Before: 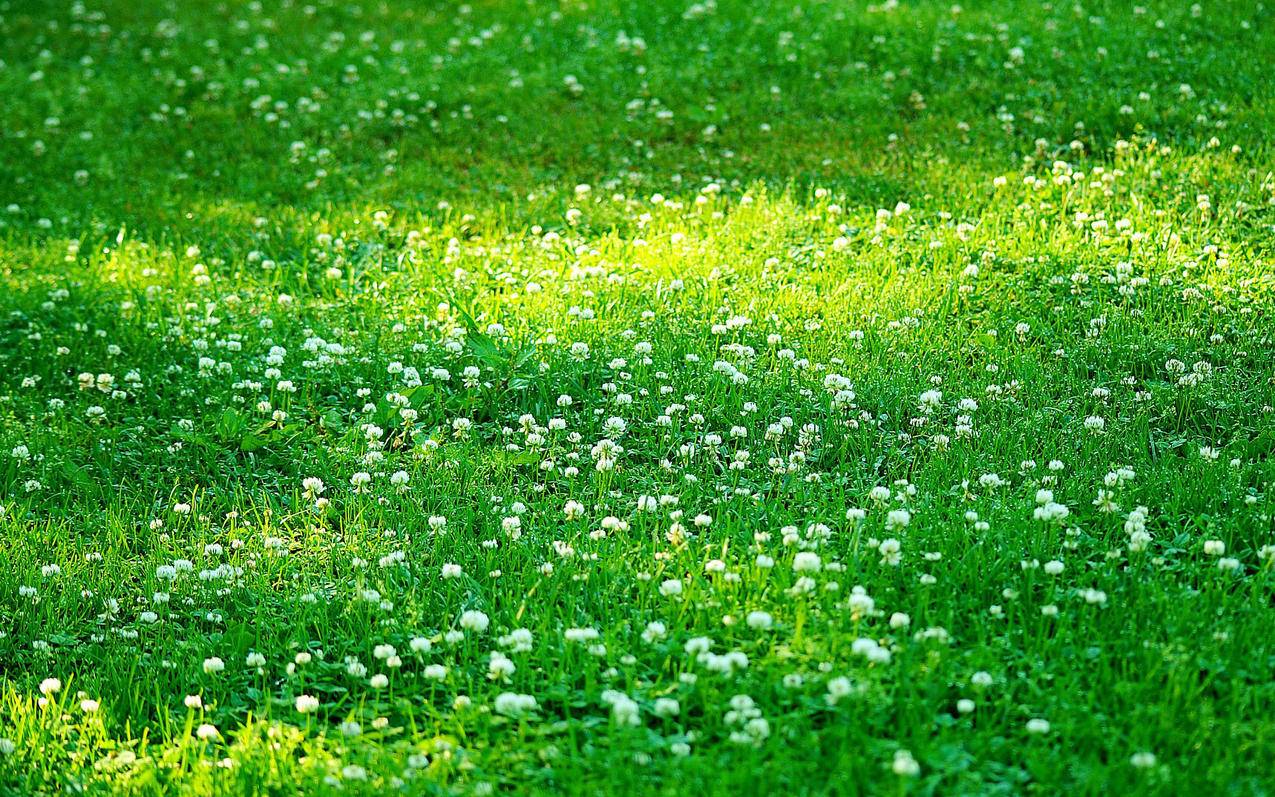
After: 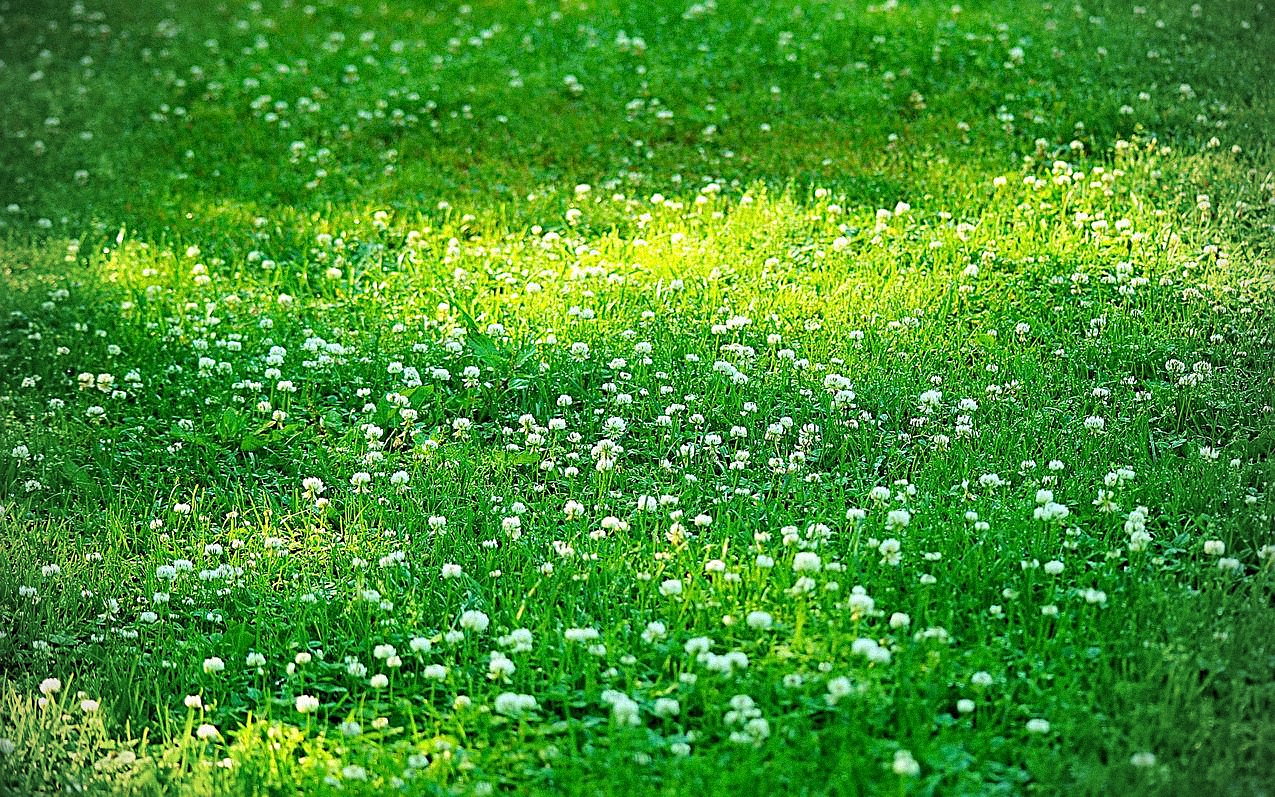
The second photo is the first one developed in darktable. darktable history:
vignetting: unbound false
sharpen: on, module defaults
grain: mid-tones bias 0%
